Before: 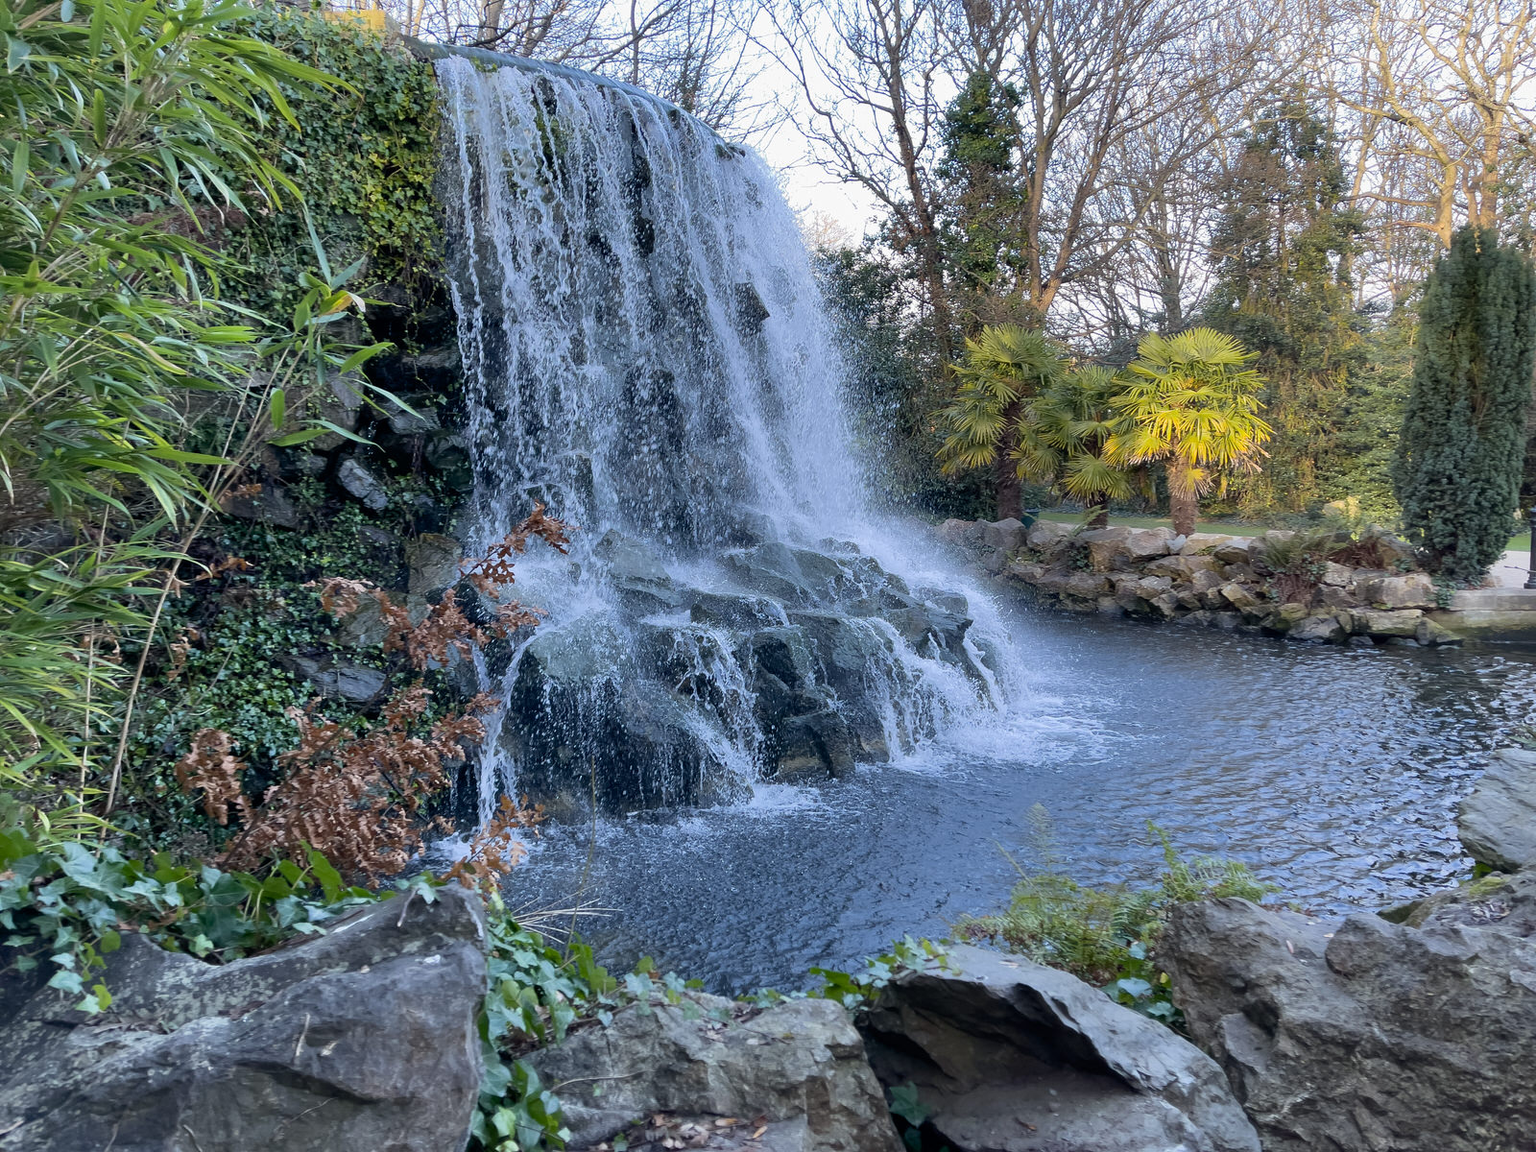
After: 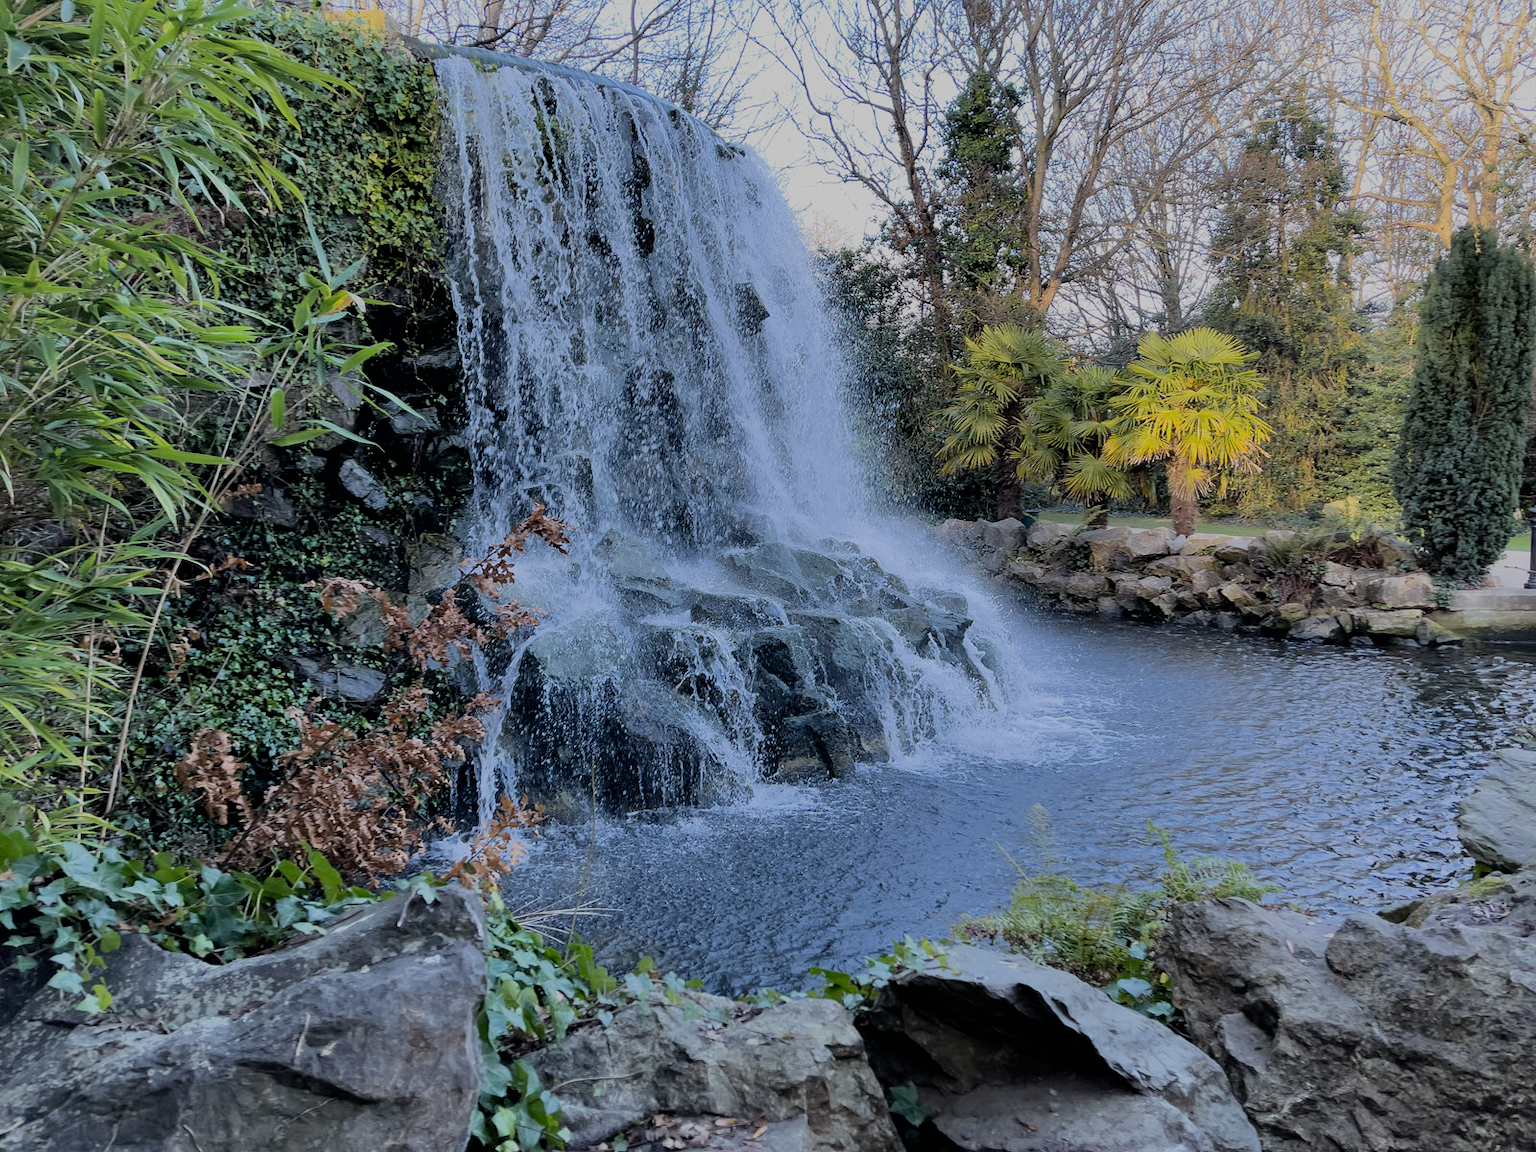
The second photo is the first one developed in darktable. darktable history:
filmic rgb: black relative exposure -6.12 EV, white relative exposure 6.97 EV, threshold 2.96 EV, hardness 2.24, color science v6 (2022), enable highlight reconstruction true
shadows and highlights: shadows 25.37, highlights -24.05
